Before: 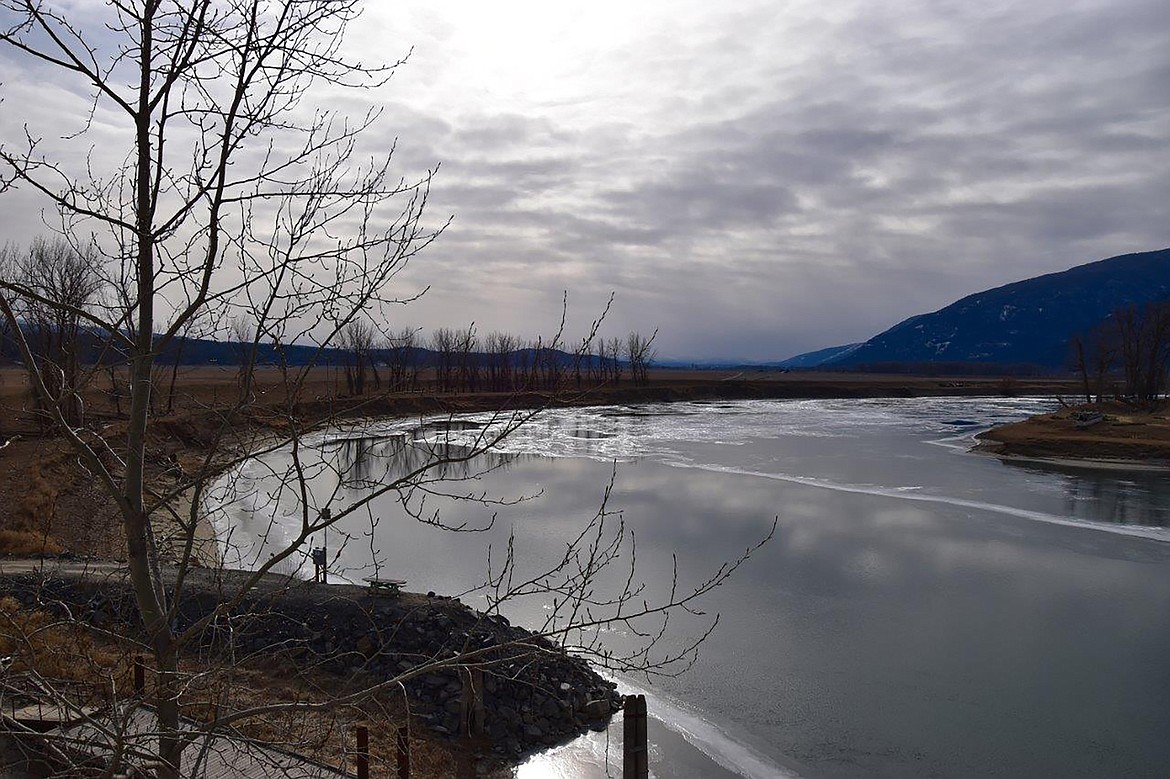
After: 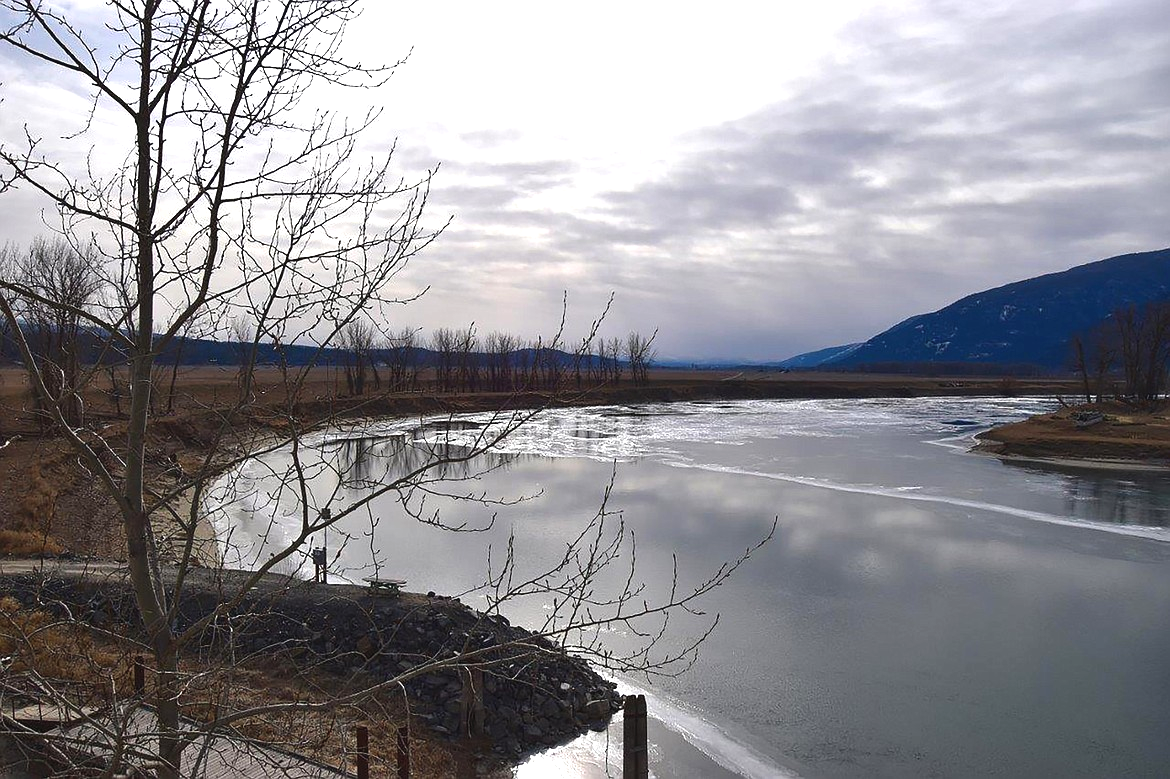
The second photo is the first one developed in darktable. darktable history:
exposure: black level correction -0.002, exposure 0.71 EV, compensate exposure bias true, compensate highlight preservation false
